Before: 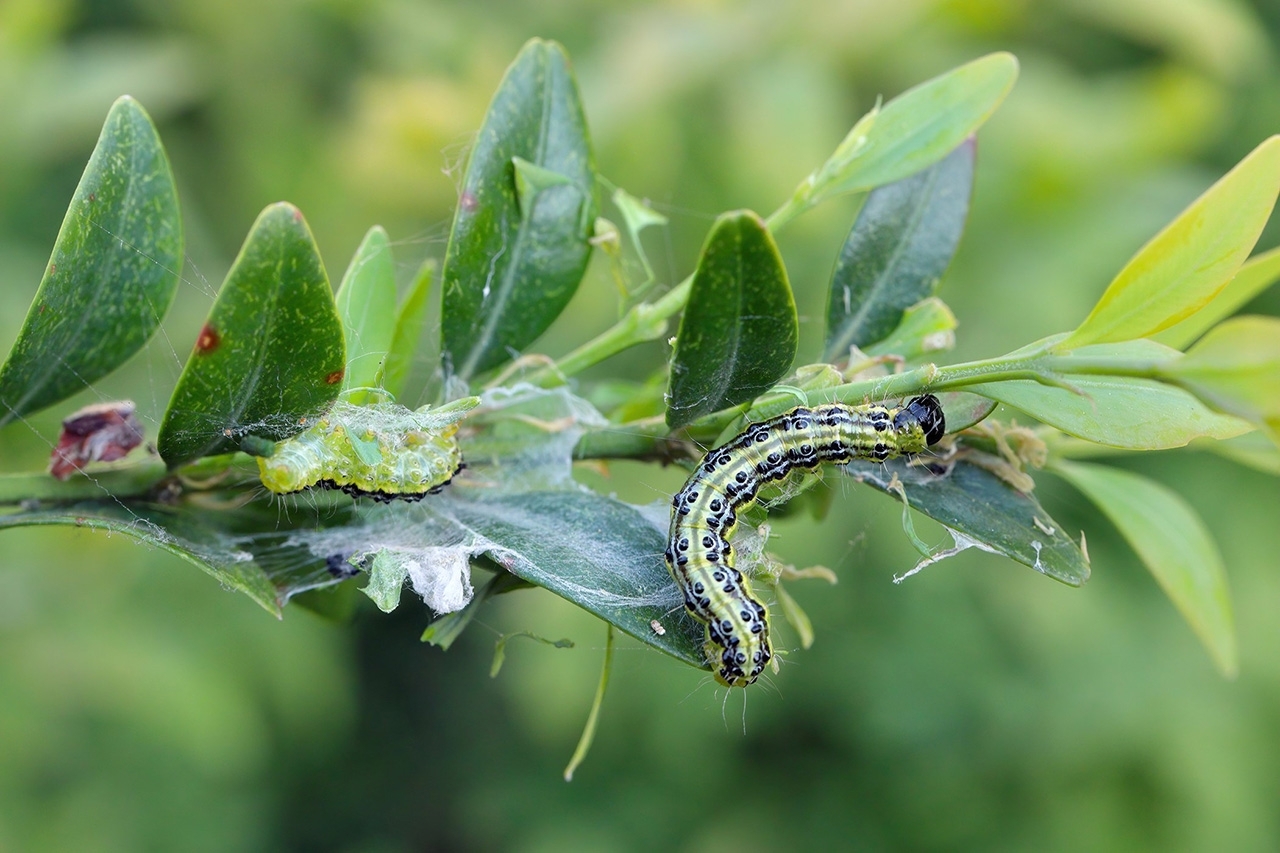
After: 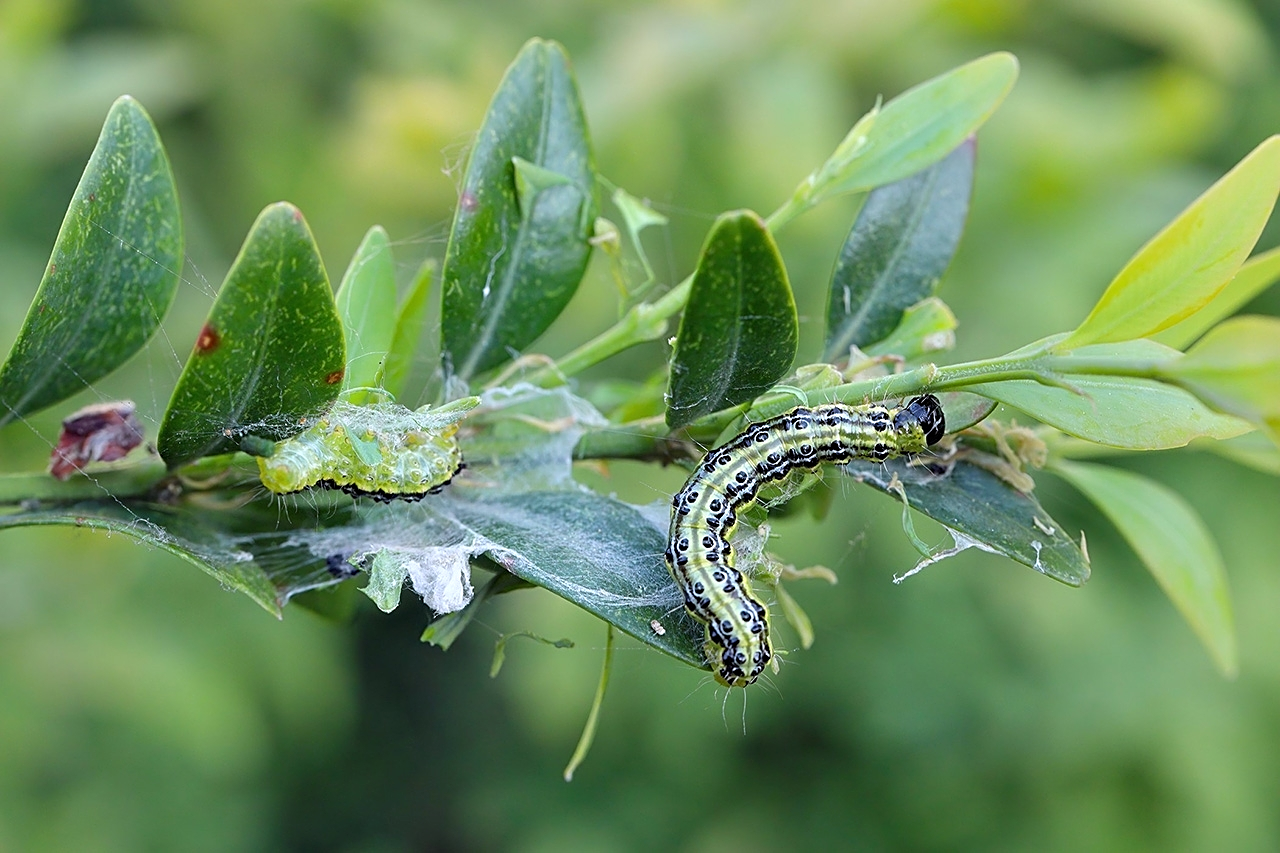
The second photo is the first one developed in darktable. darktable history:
sharpen: on, module defaults
white balance: red 0.983, blue 1.036
